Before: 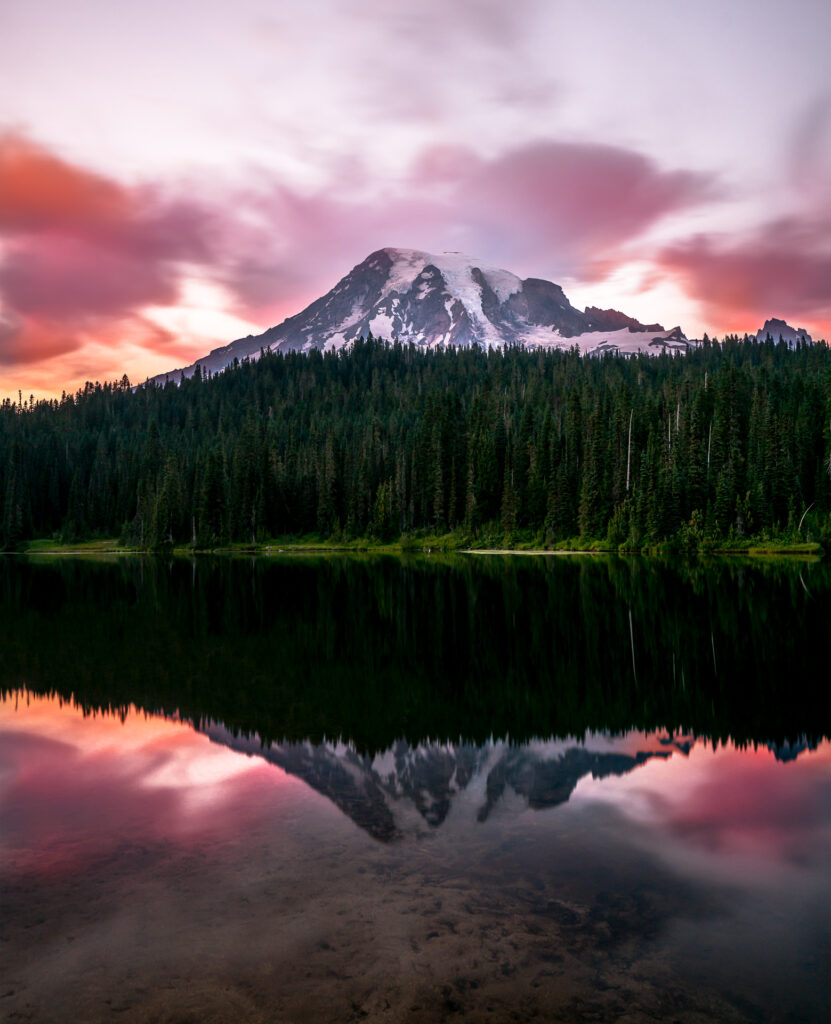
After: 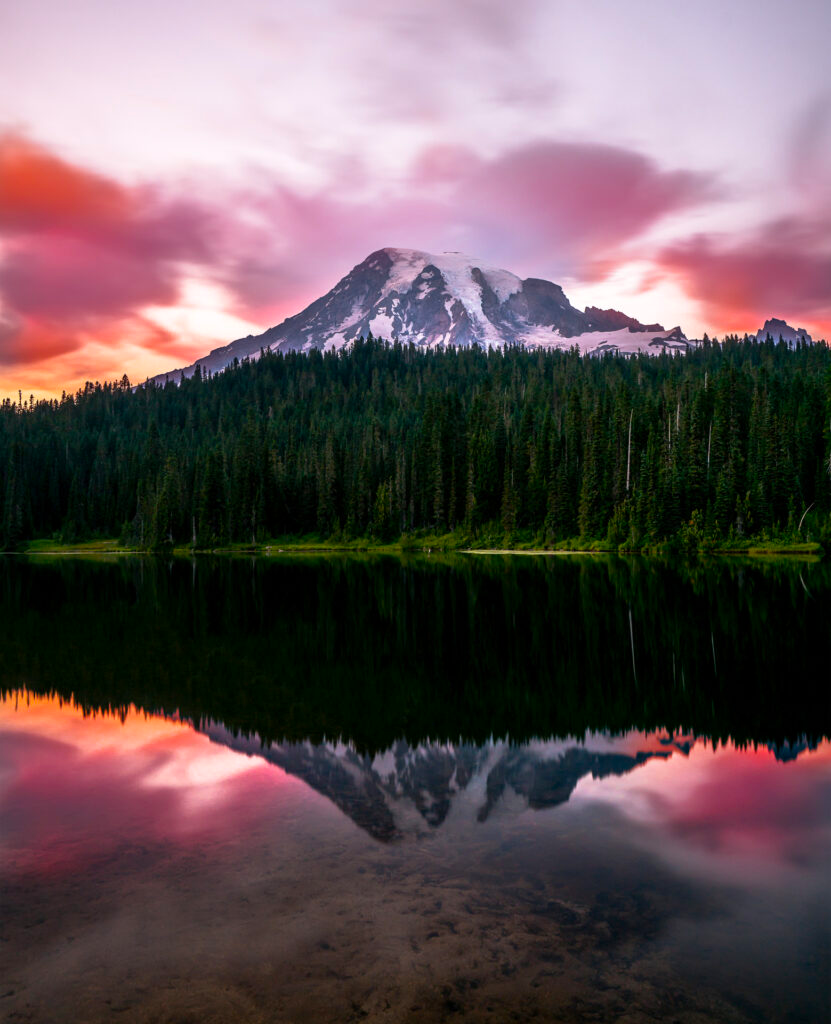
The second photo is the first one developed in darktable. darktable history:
color balance rgb: power › hue 327.61°, perceptual saturation grading › global saturation 30.688%
